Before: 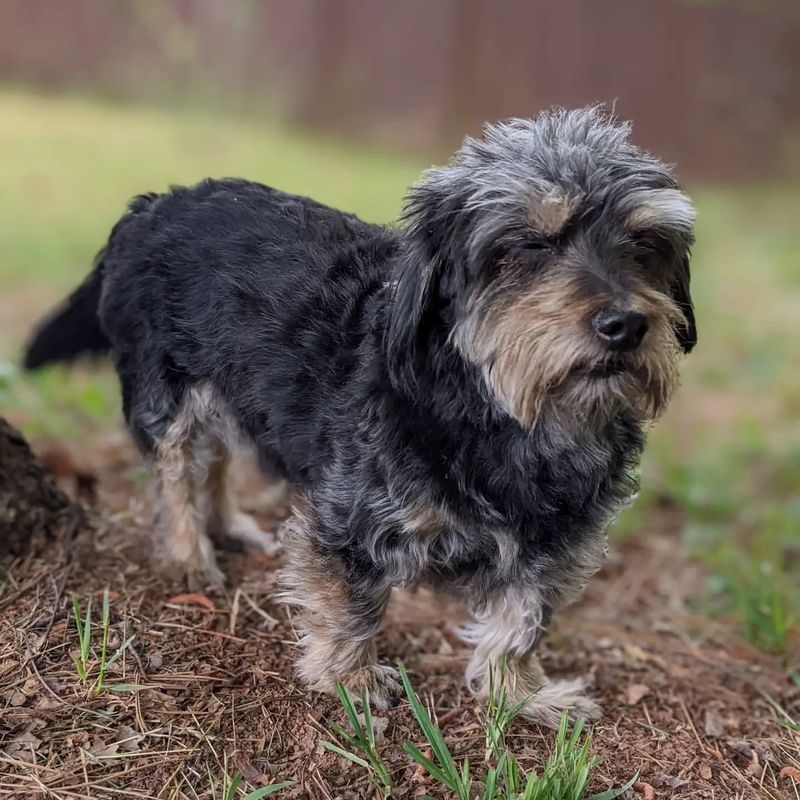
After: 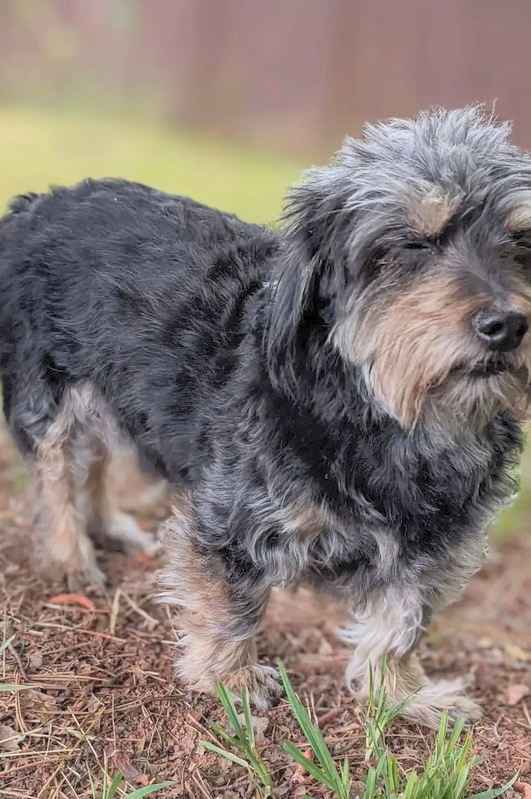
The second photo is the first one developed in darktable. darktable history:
contrast brightness saturation: brightness 0.278
color zones: curves: ch1 [(0.239, 0.552) (0.75, 0.5)]; ch2 [(0.25, 0.462) (0.749, 0.457)]
crop and rotate: left 15.131%, right 18.45%
